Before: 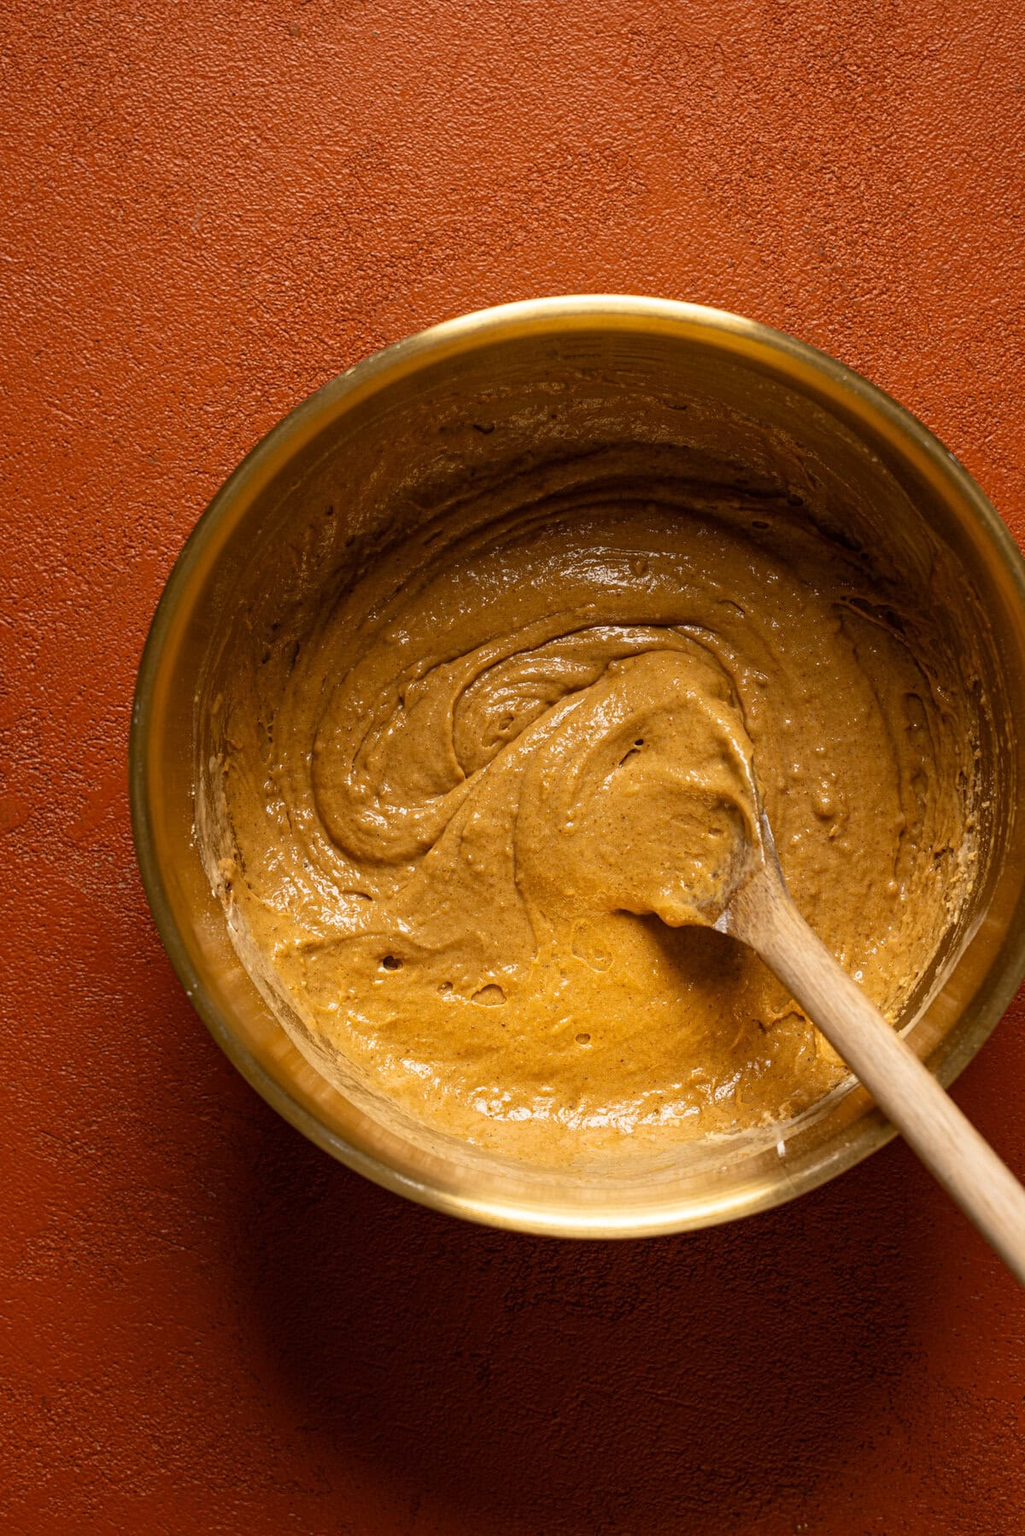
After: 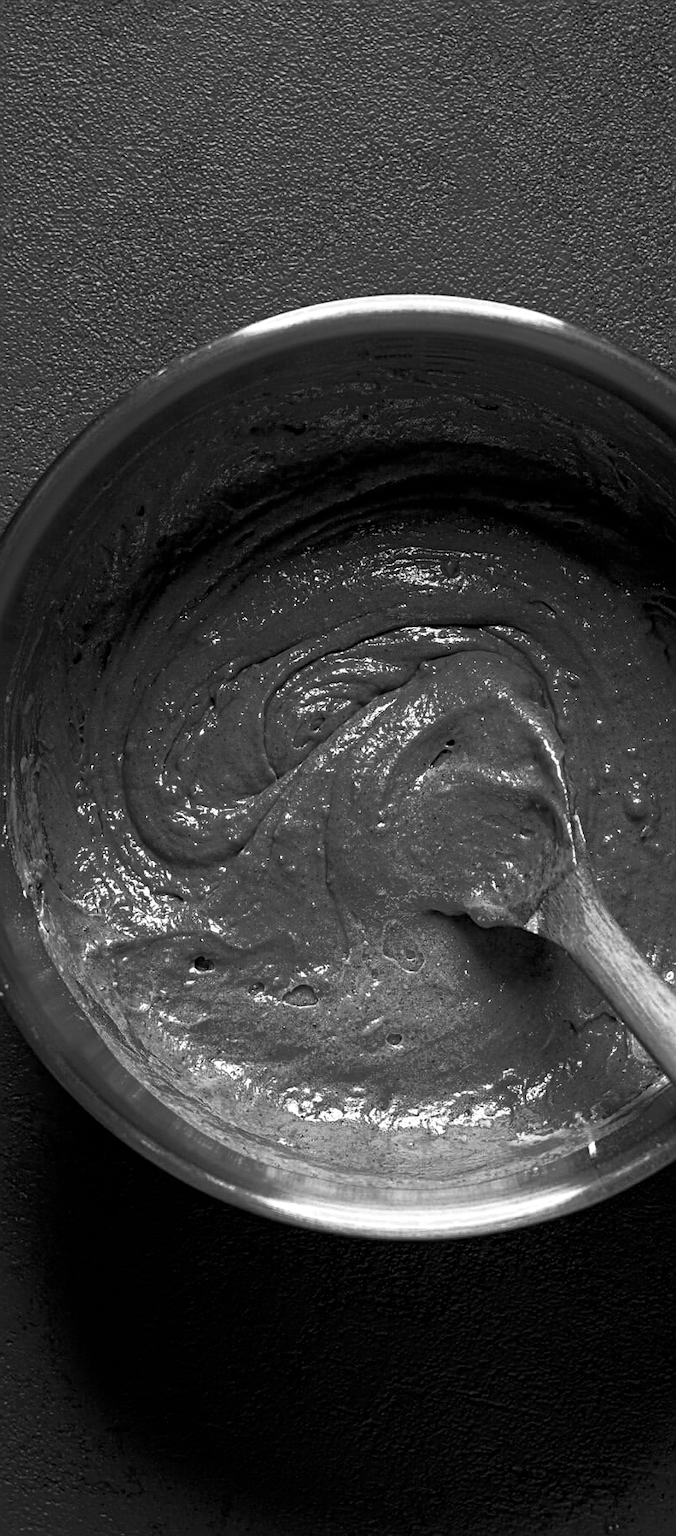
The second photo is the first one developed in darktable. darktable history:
color correction: highlights a* -6.69, highlights b* 0.49
crop and rotate: left 18.442%, right 15.508%
sharpen: on, module defaults
filmic rgb: black relative exposure -4 EV, white relative exposure 3 EV, hardness 3.02, contrast 1.5
exposure: black level correction 0.001, exposure 0.5 EV, compensate exposure bias true, compensate highlight preservation false
color zones: curves: ch0 [(0.002, 0.429) (0.121, 0.212) (0.198, 0.113) (0.276, 0.344) (0.331, 0.541) (0.41, 0.56) (0.482, 0.289) (0.619, 0.227) (0.721, 0.18) (0.821, 0.435) (0.928, 0.555) (1, 0.587)]; ch1 [(0, 0) (0.143, 0) (0.286, 0) (0.429, 0) (0.571, 0) (0.714, 0) (0.857, 0)]
vibrance: vibrance 0%
